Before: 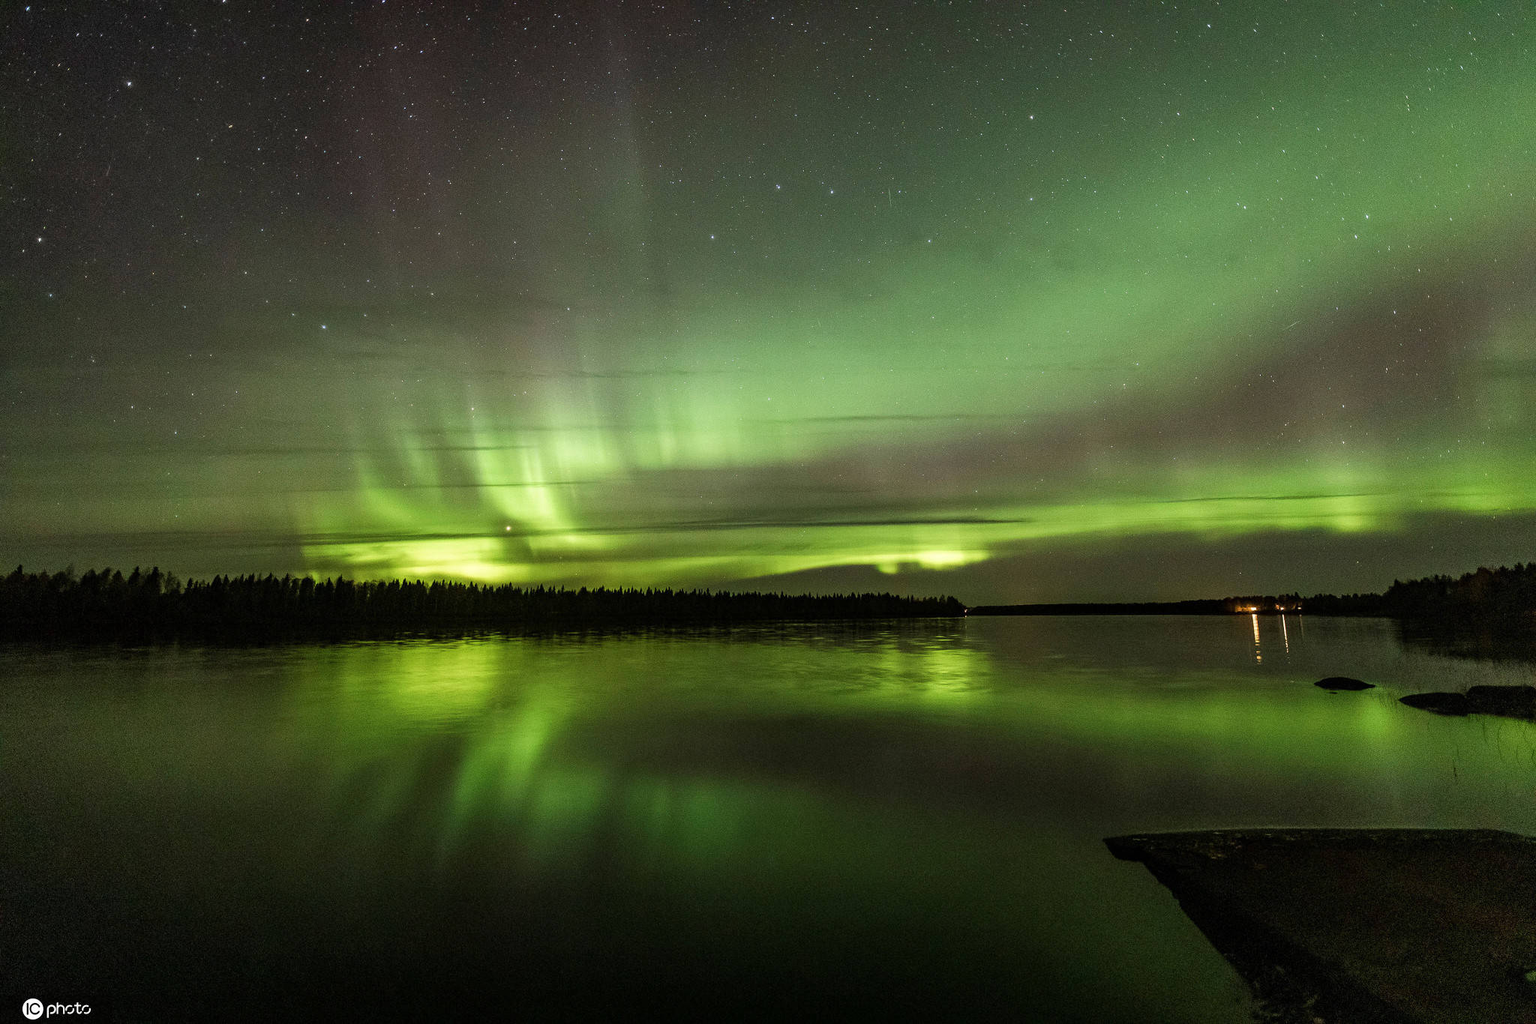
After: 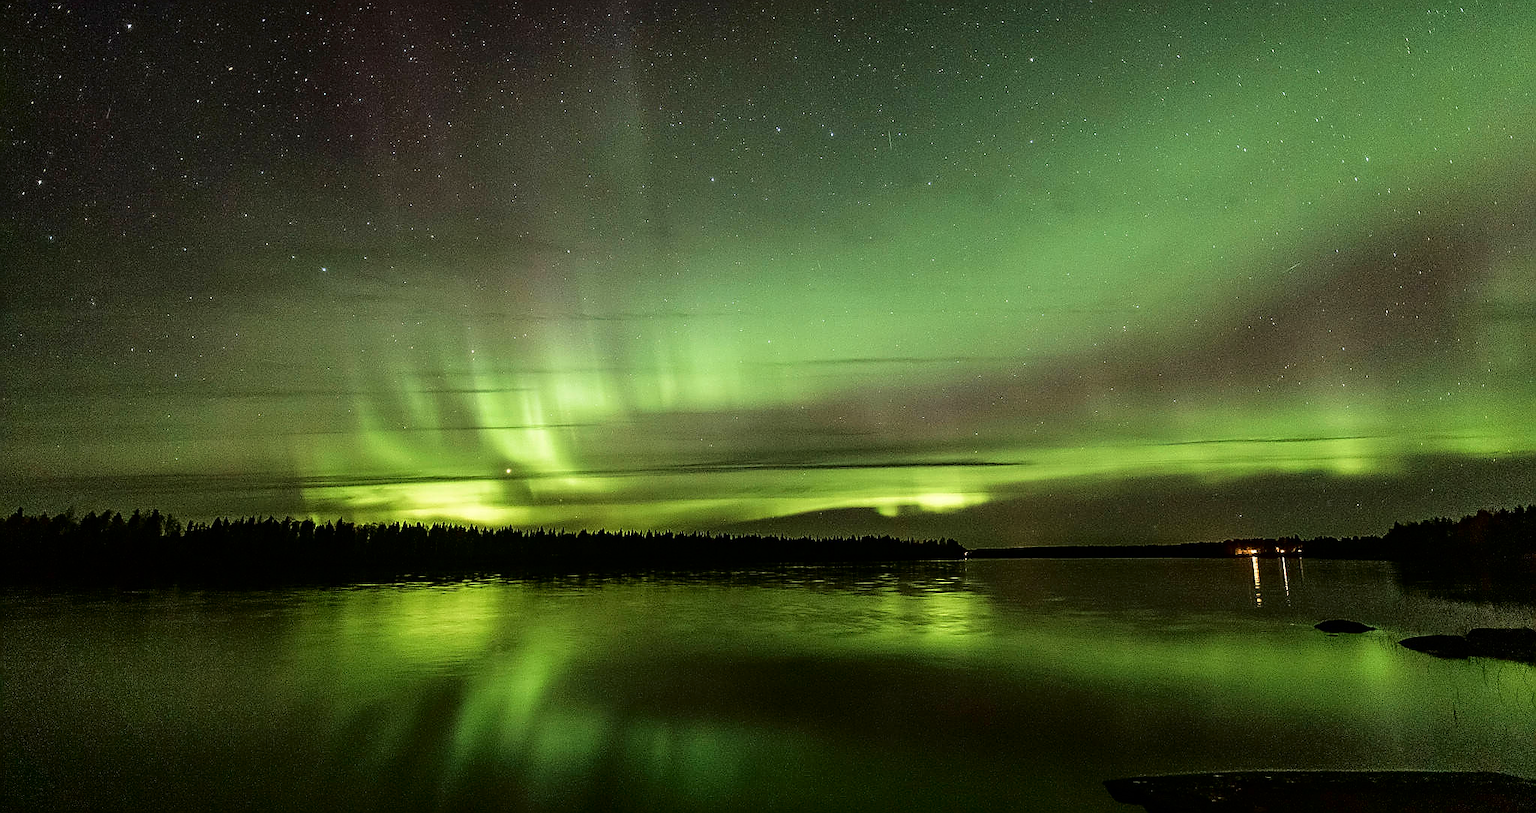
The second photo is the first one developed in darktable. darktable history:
velvia: on, module defaults
crop and rotate: top 5.667%, bottom 14.937%
fill light: exposure -2 EV, width 8.6
sharpen: radius 1.4, amount 1.25, threshold 0.7
